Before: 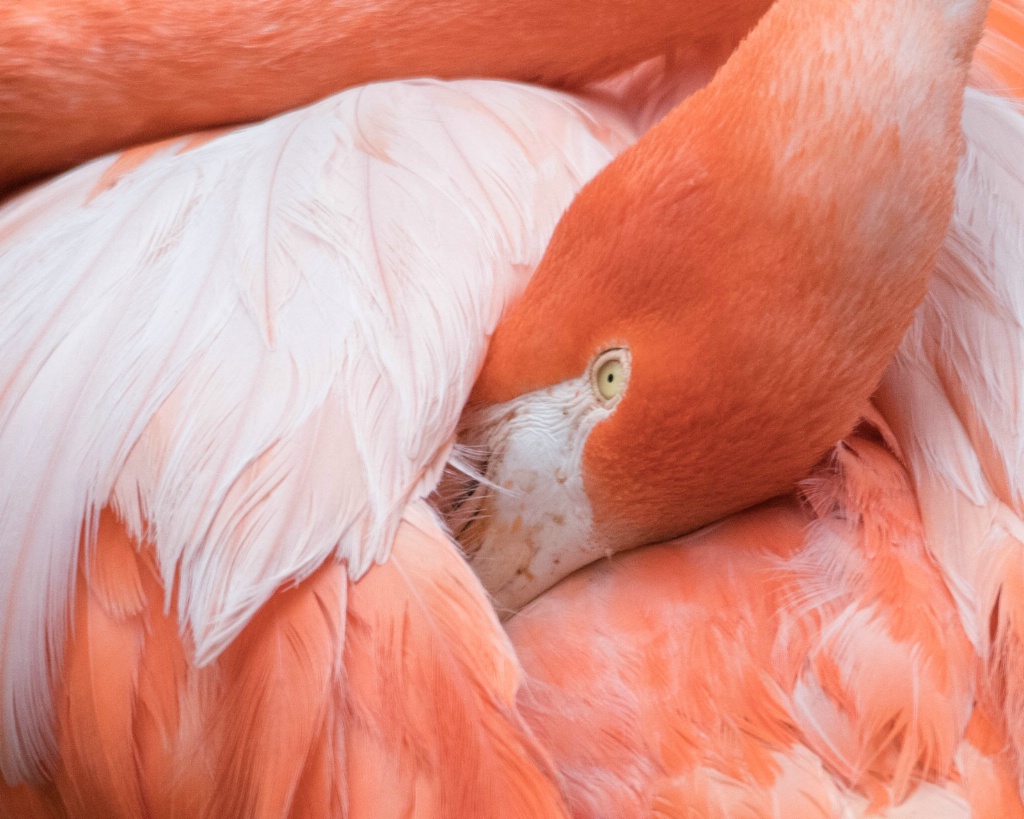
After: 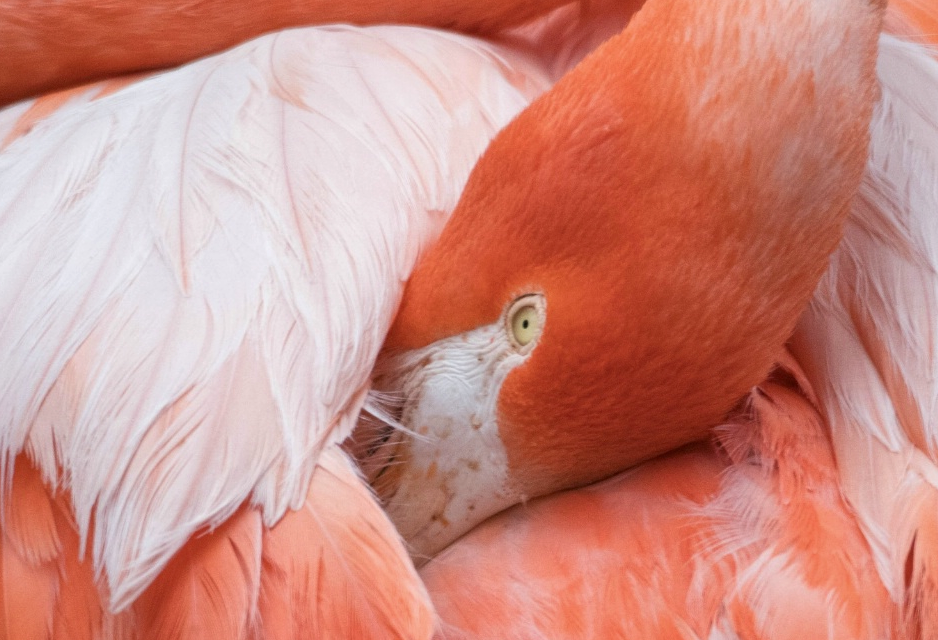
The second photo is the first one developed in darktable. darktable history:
crop: left 8.333%, top 6.606%, bottom 15.193%
shadows and highlights: radius 264.1, soften with gaussian
